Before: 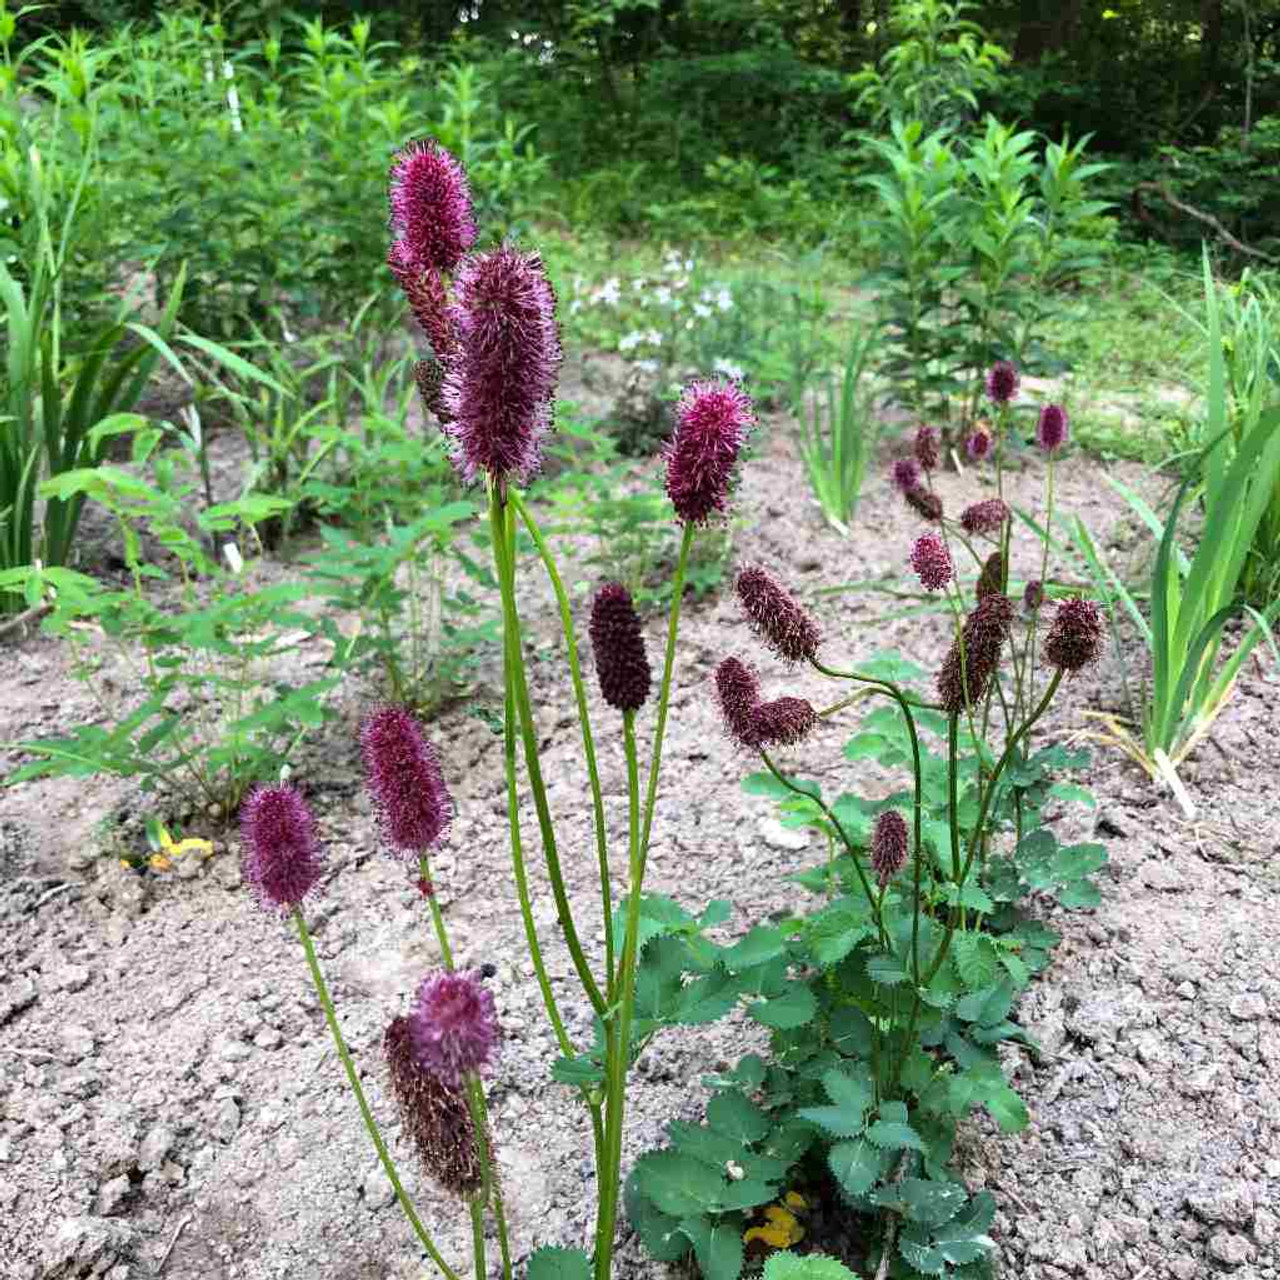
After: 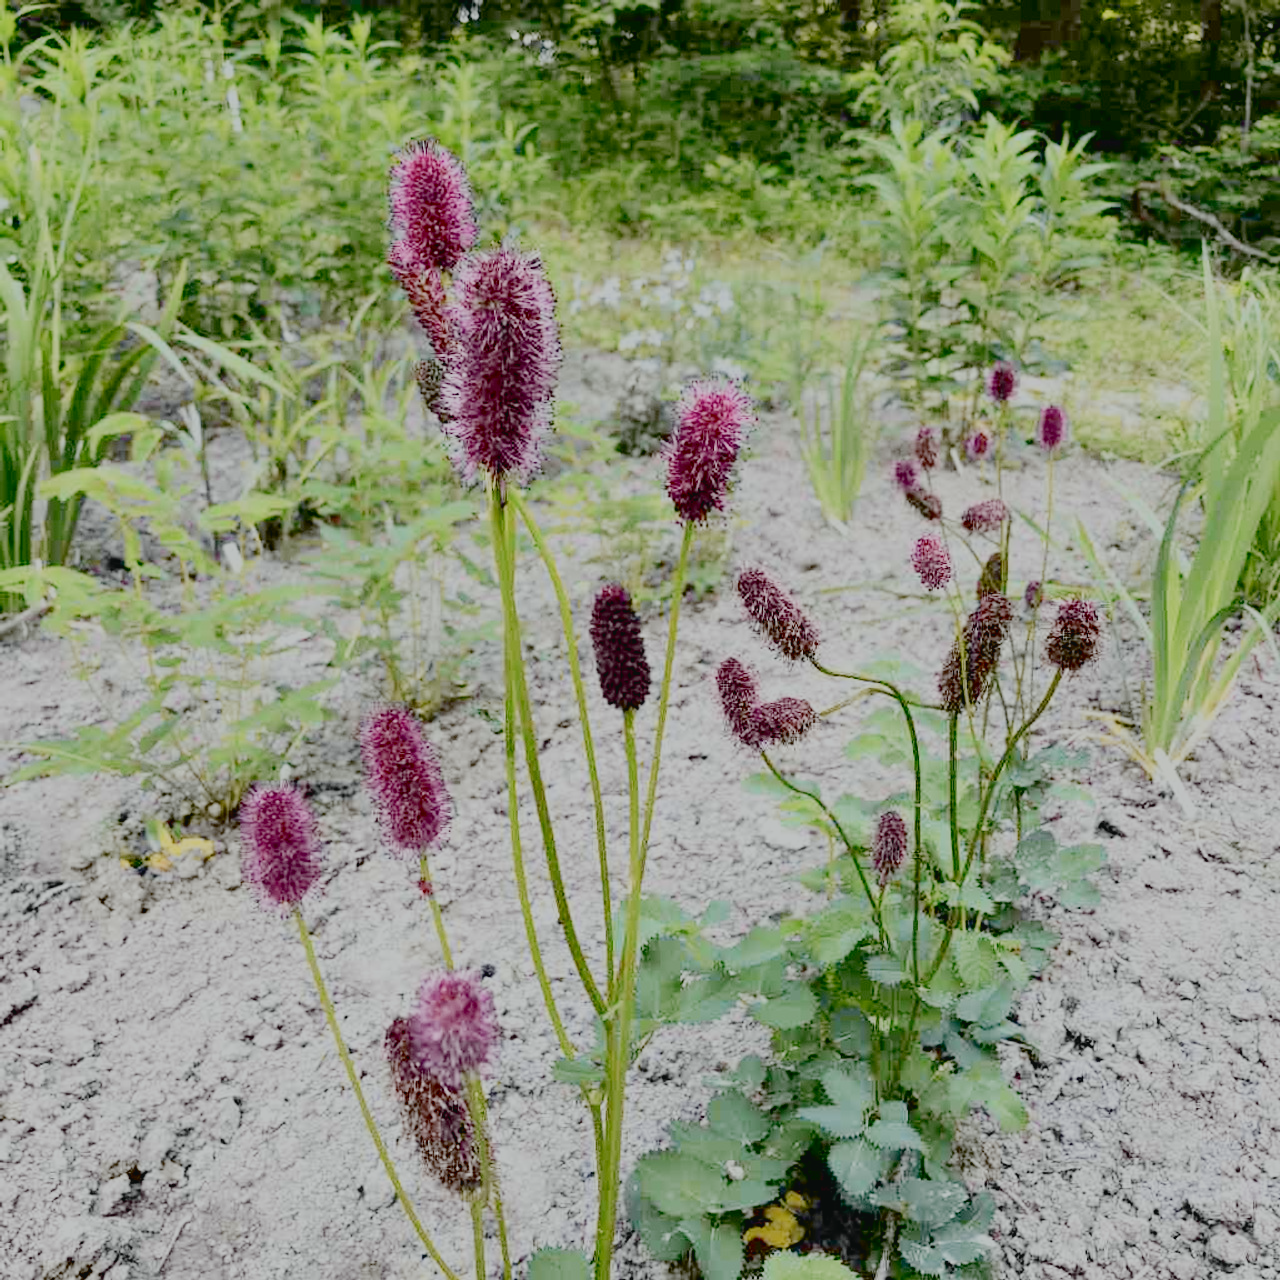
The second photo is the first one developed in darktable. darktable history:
filmic rgb: white relative exposure 8 EV, threshold 3 EV, structure ↔ texture 100%, target black luminance 0%, hardness 2.44, latitude 76.53%, contrast 0.562, shadows ↔ highlights balance 0%, preserve chrominance no, color science v4 (2020), iterations of high-quality reconstruction 10, type of noise poissonian, enable highlight reconstruction true
tone curve: curves: ch0 [(0, 0.03) (0.113, 0.087) (0.207, 0.184) (0.515, 0.612) (0.712, 0.793) (1, 0.946)]; ch1 [(0, 0) (0.172, 0.123) (0.317, 0.279) (0.407, 0.401) (0.476, 0.482) (0.505, 0.499) (0.534, 0.534) (0.632, 0.645) (0.726, 0.745) (1, 1)]; ch2 [(0, 0) (0.411, 0.424) (0.505, 0.505) (0.521, 0.524) (0.541, 0.569) (0.65, 0.699) (1, 1)], color space Lab, independent channels, preserve colors none
